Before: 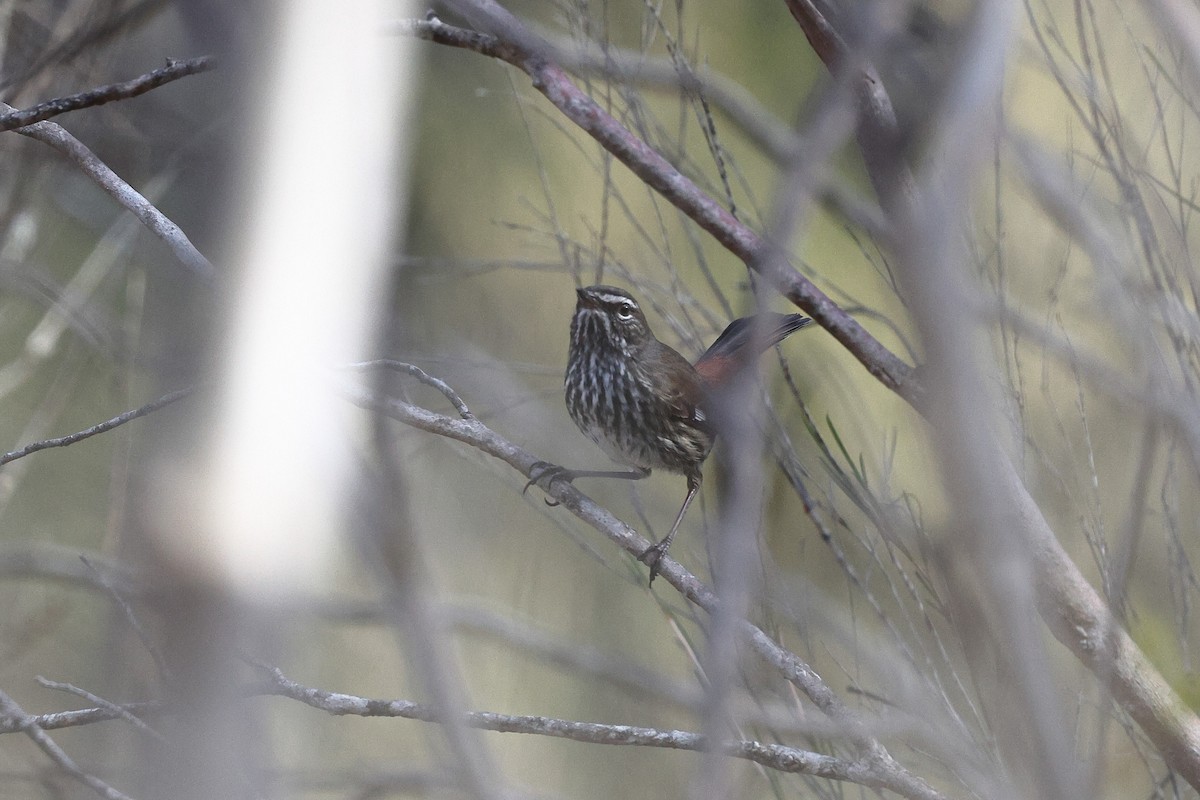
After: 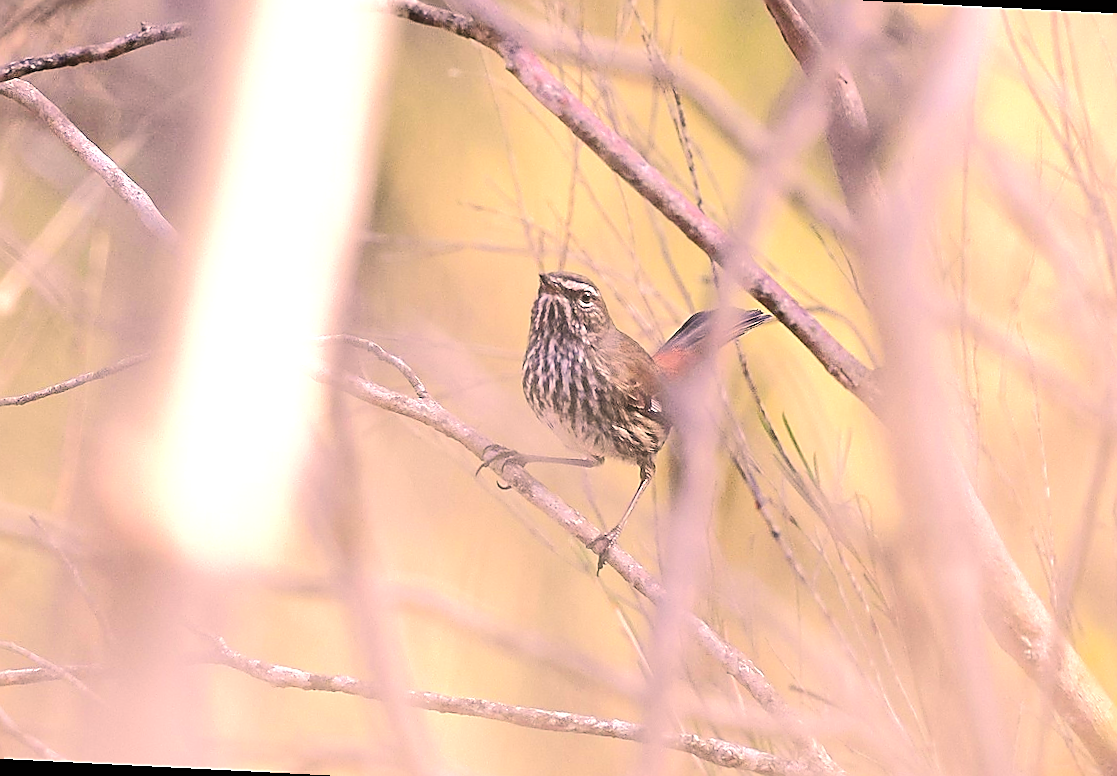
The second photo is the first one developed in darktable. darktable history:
tone equalizer: -7 EV 0.165 EV, -6 EV 0.63 EV, -5 EV 1.19 EV, -4 EV 1.31 EV, -3 EV 1.13 EV, -2 EV 0.6 EV, -1 EV 0.148 EV, edges refinement/feathering 500, mask exposure compensation -1.57 EV, preserve details no
shadows and highlights: shadows 37.05, highlights -27.45, soften with gaussian
sharpen: radius 1.423, amount 1.239, threshold 0.843
color correction: highlights a* 20.57, highlights b* 19.39
exposure: black level correction 0, exposure 0.897 EV, compensate highlight preservation false
crop and rotate: angle -2.9°, left 5.08%, top 5.194%, right 4.753%, bottom 4.477%
